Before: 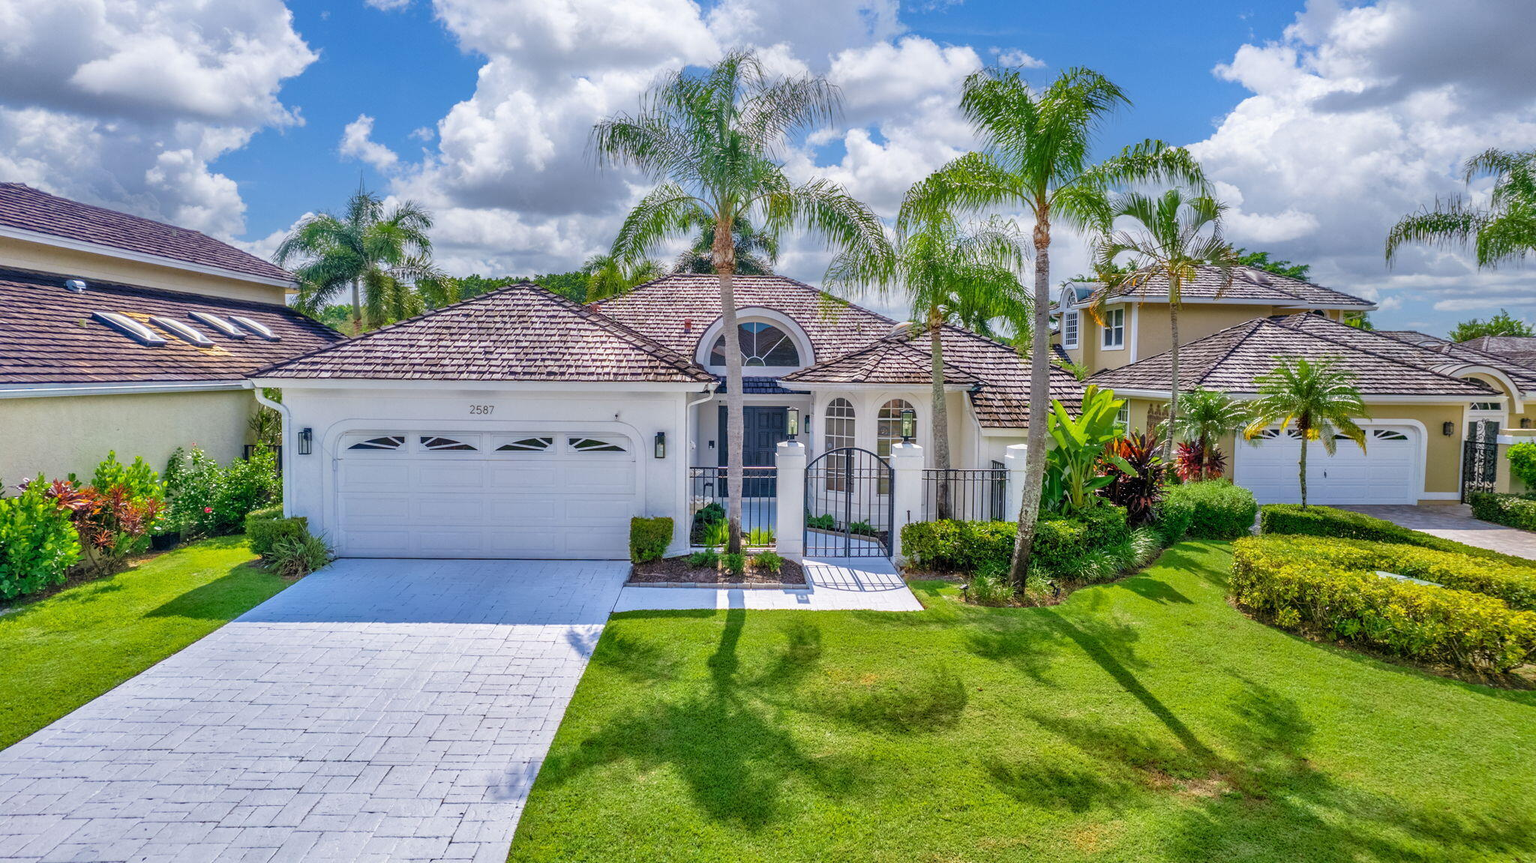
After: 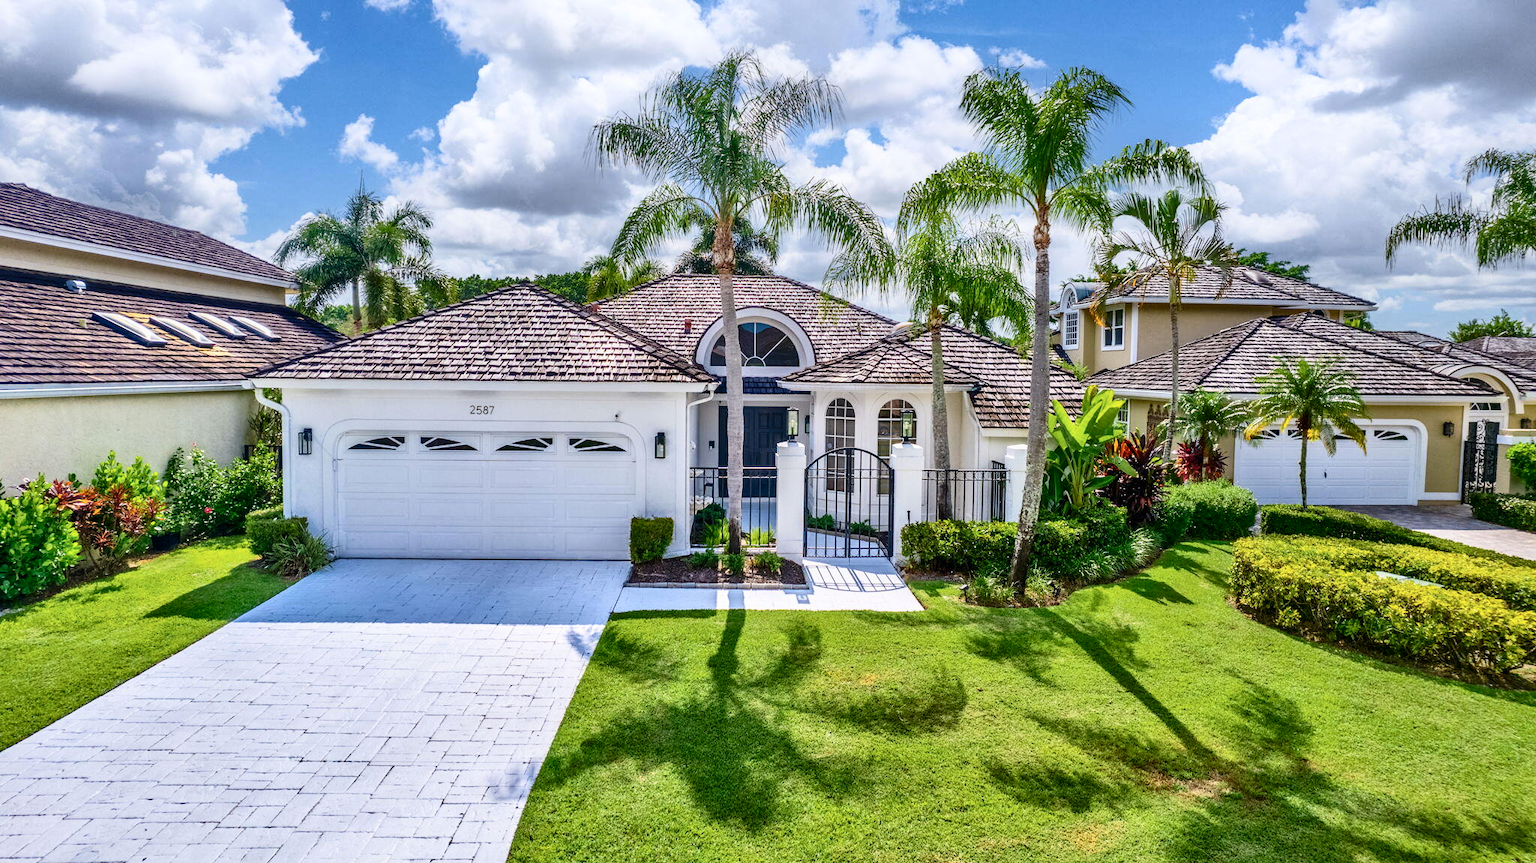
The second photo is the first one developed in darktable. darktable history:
contrast brightness saturation: contrast 0.292
